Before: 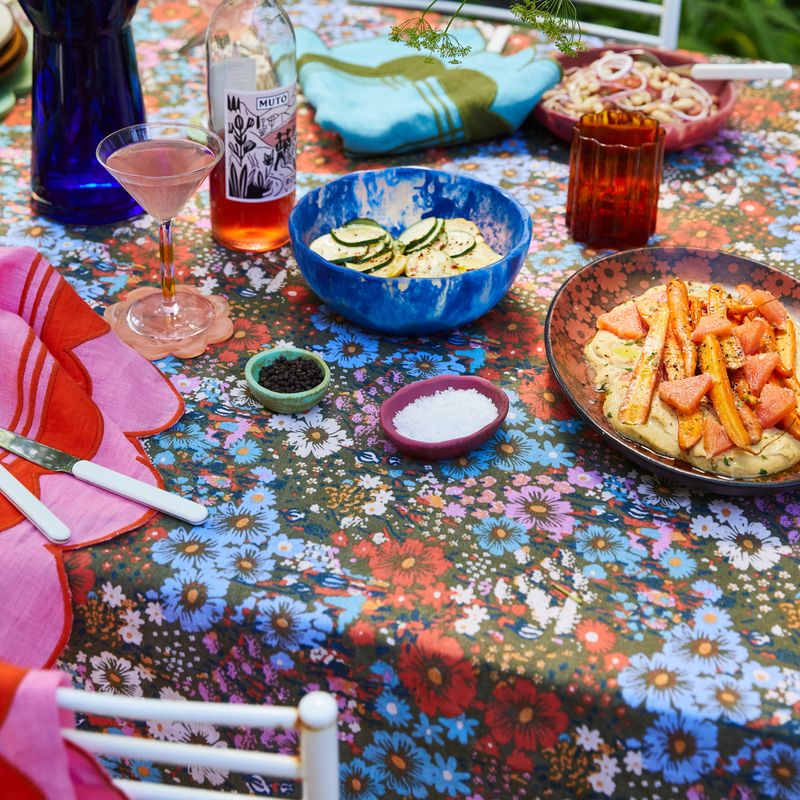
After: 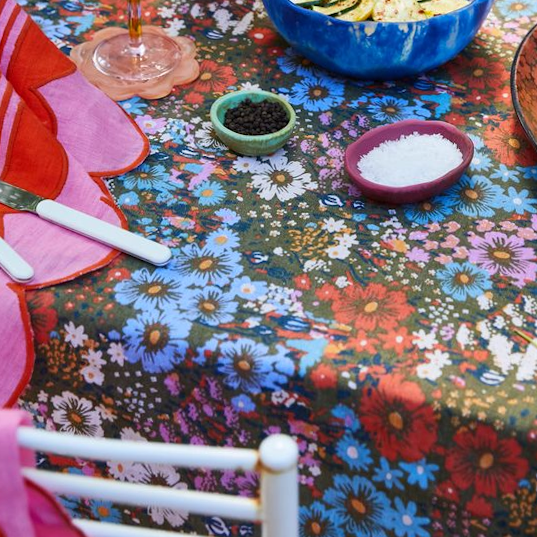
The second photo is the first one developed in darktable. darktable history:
crop and rotate: angle -0.82°, left 3.85%, top 31.828%, right 27.992%
white balance: red 0.986, blue 1.01
